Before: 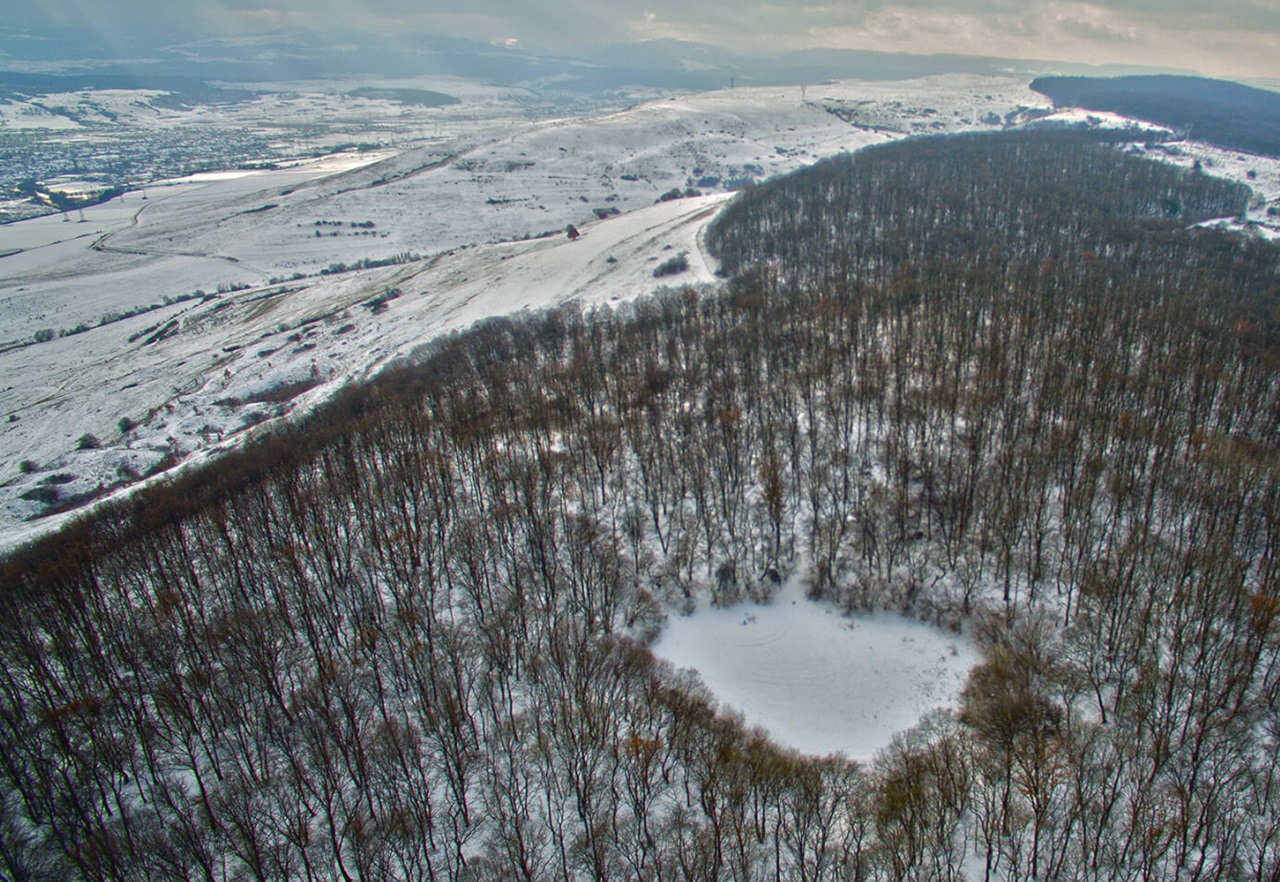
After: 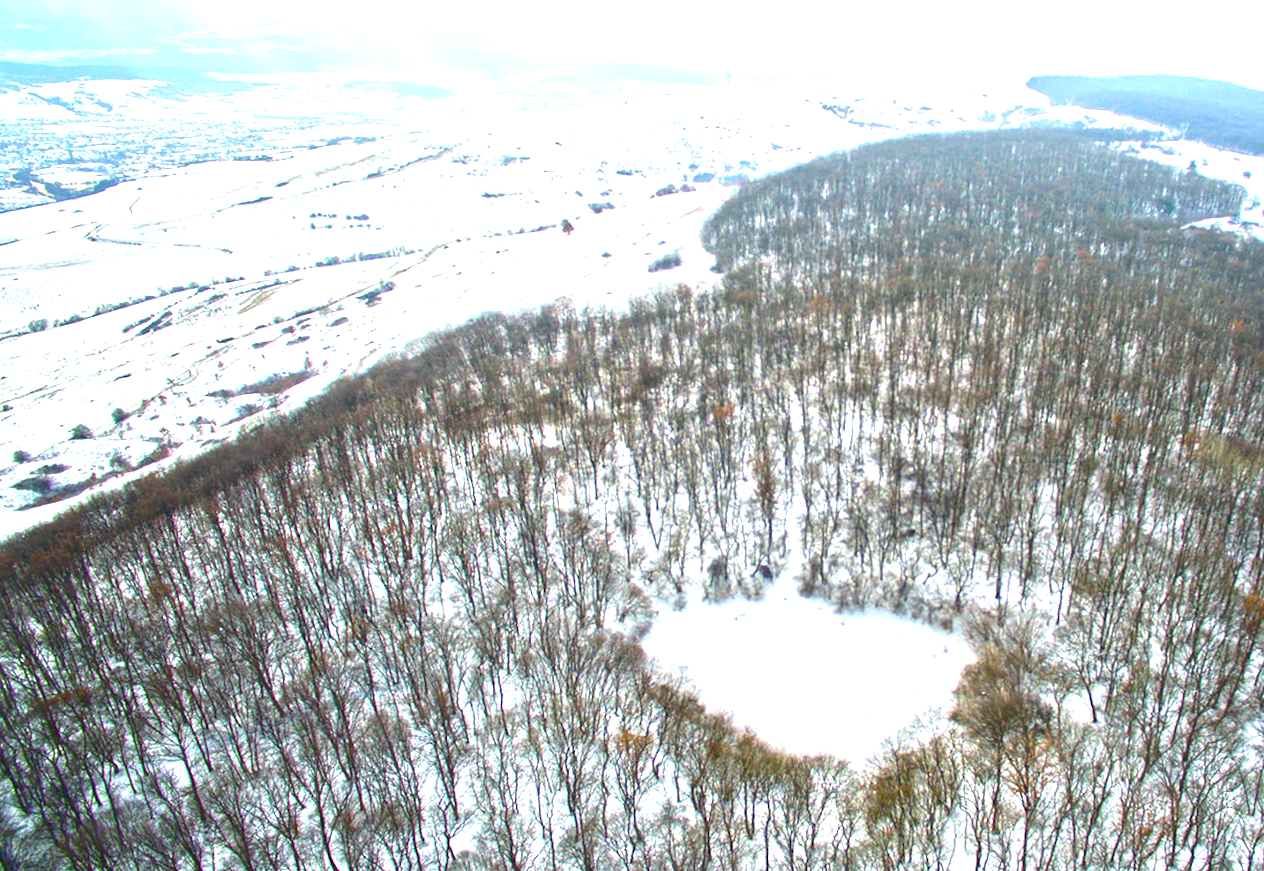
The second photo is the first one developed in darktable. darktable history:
crop and rotate: angle -0.5°
exposure: black level correction 0, exposure 1.975 EV, compensate exposure bias true, compensate highlight preservation false
